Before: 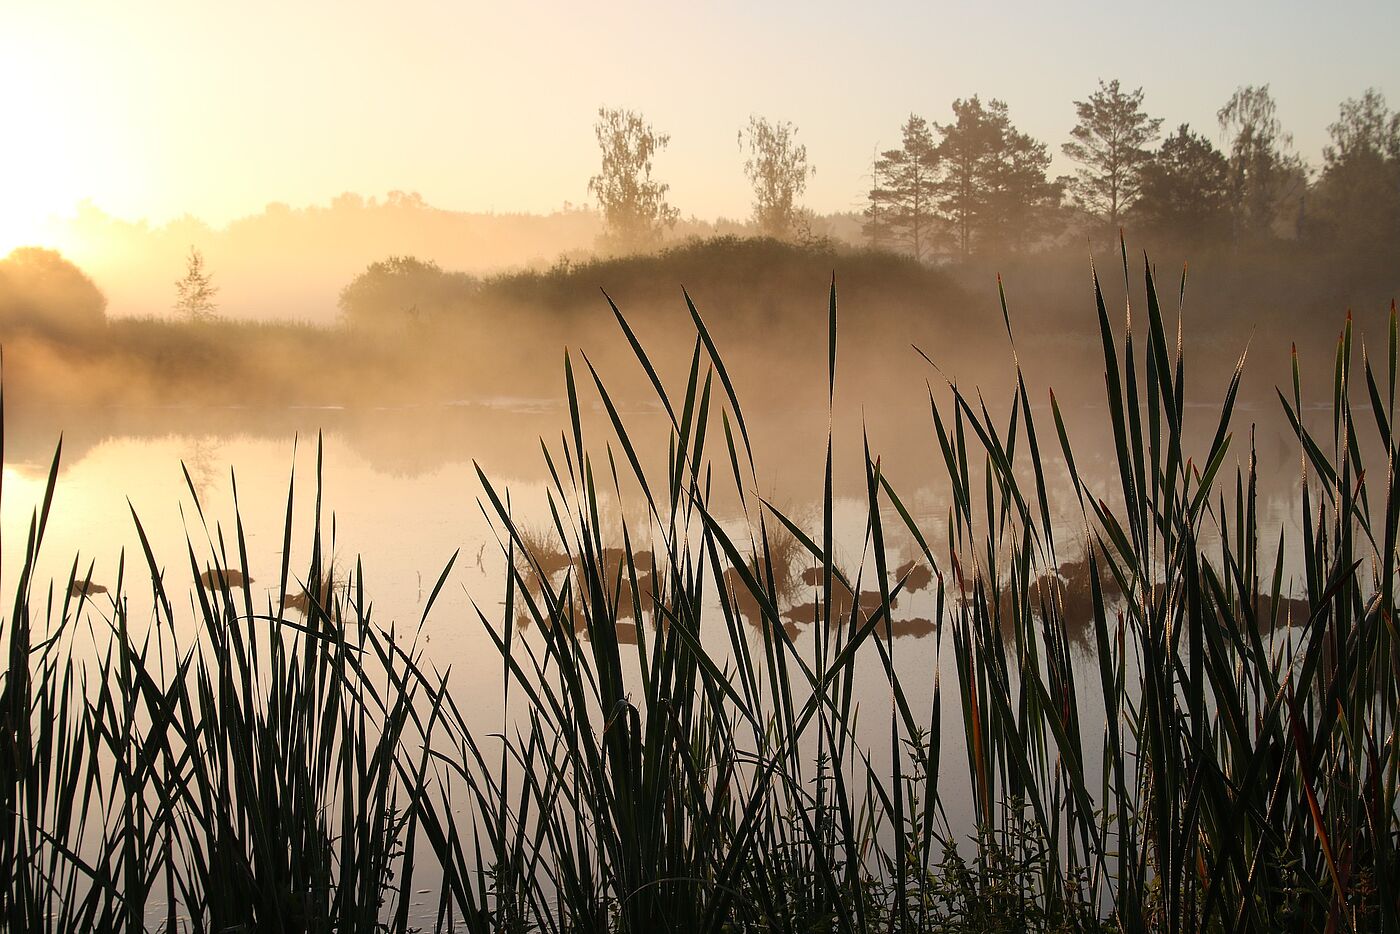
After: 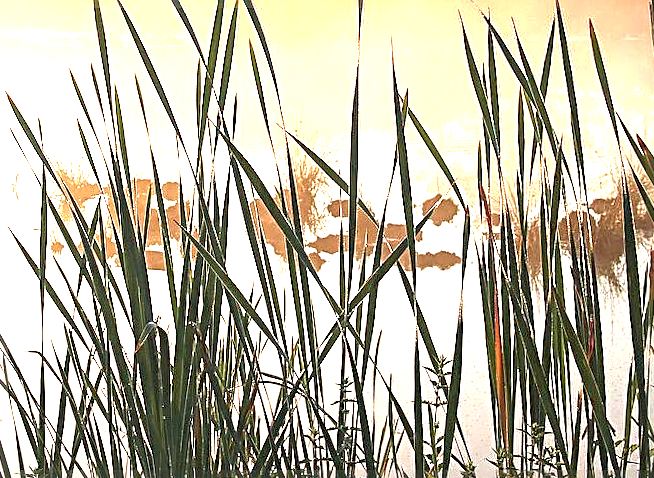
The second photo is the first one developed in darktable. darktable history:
sharpen: radius 2.817, amount 0.715
crop: left 29.672%, top 41.786%, right 20.851%, bottom 3.487%
velvia: on, module defaults
tone equalizer: on, module defaults
exposure: exposure 2.25 EV, compensate highlight preservation false
local contrast: on, module defaults
rotate and perspective: rotation 0.062°, lens shift (vertical) 0.115, lens shift (horizontal) -0.133, crop left 0.047, crop right 0.94, crop top 0.061, crop bottom 0.94
